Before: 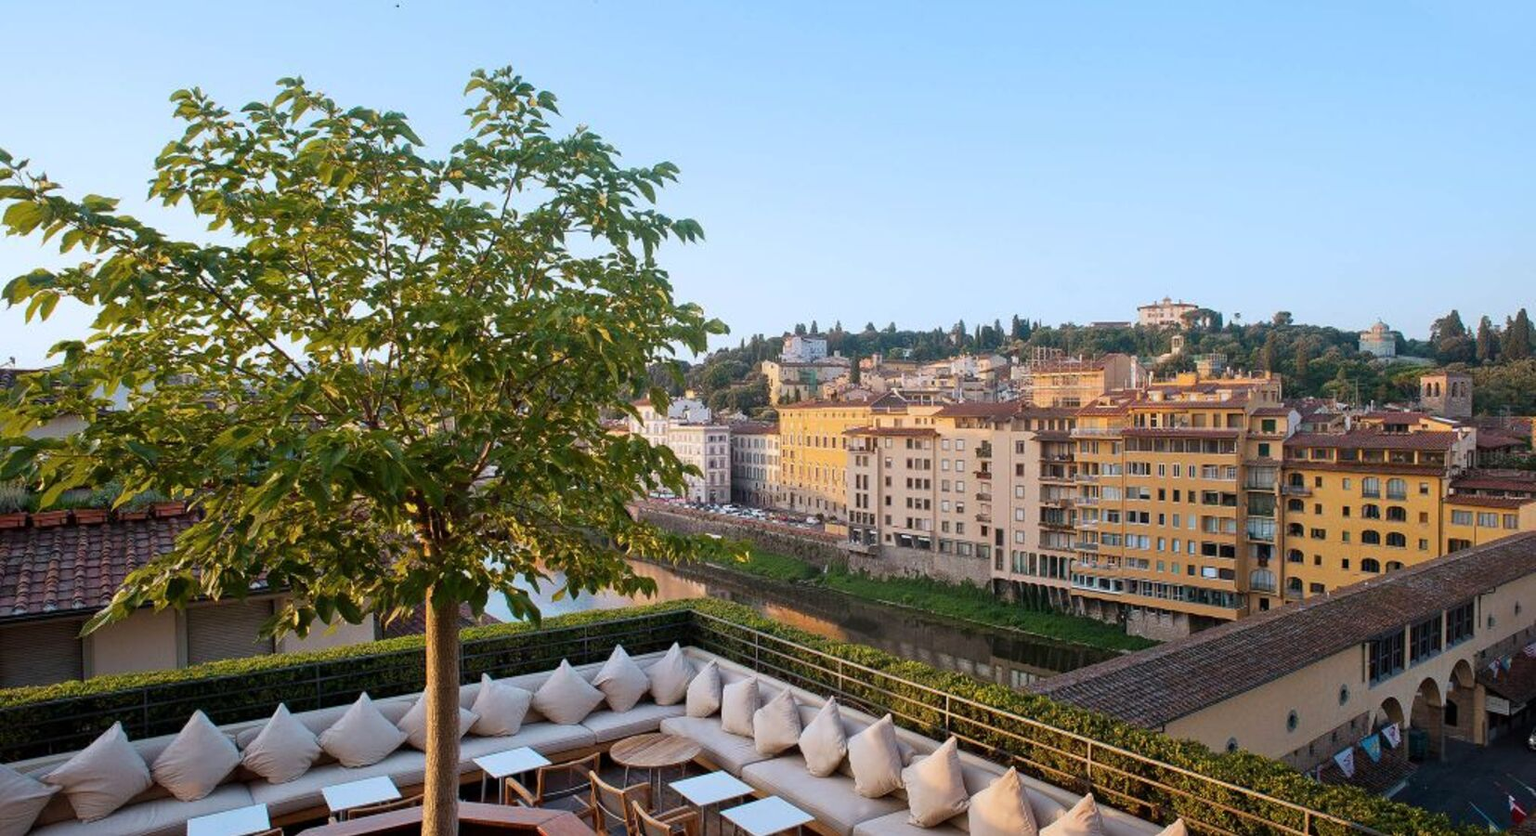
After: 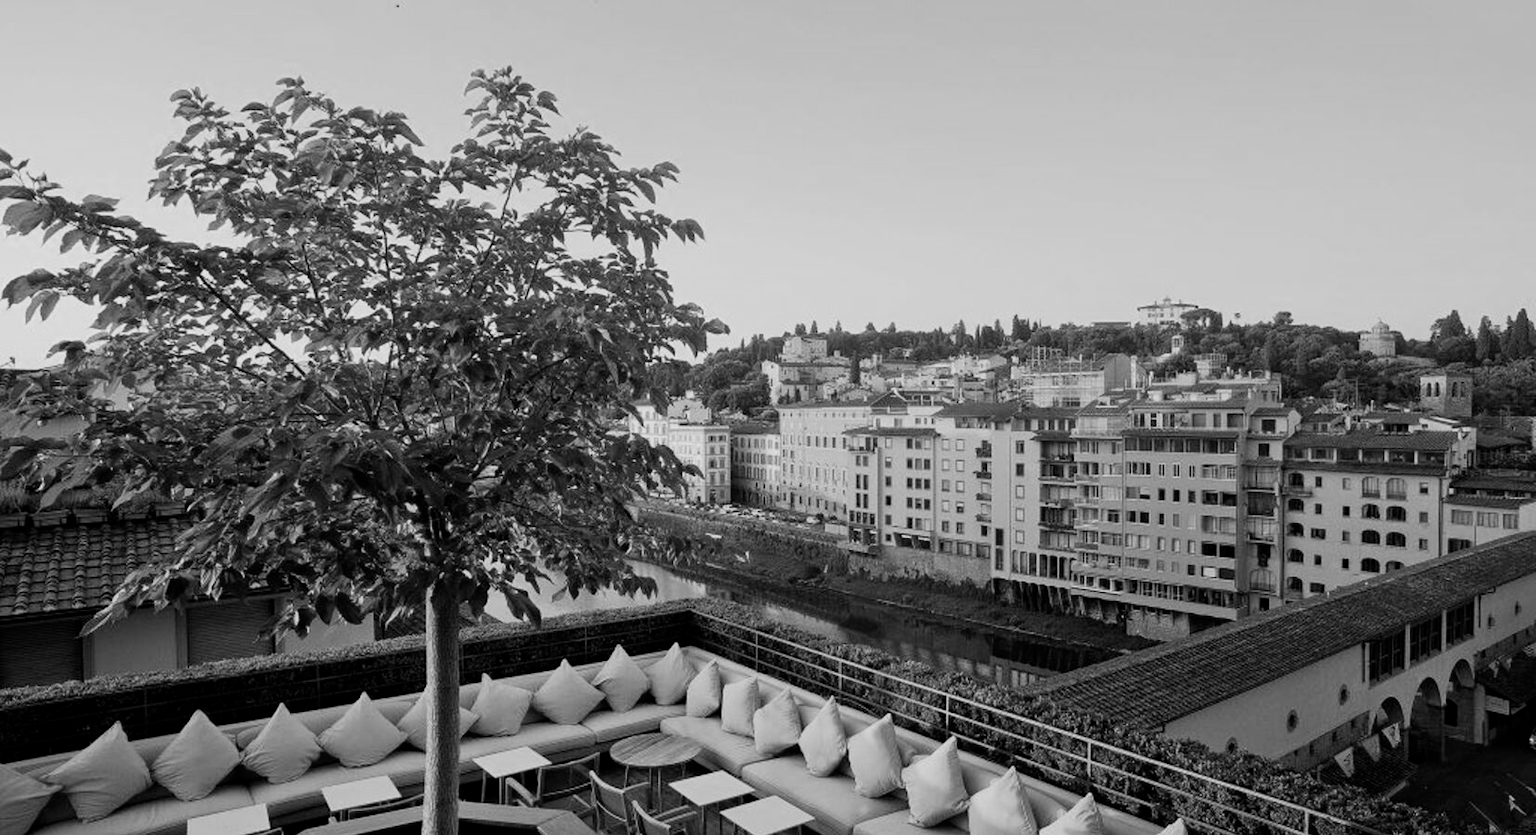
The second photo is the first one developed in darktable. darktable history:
white balance: red 1.066, blue 1.119
filmic rgb: middle gray luminance 21.73%, black relative exposure -14 EV, white relative exposure 2.96 EV, threshold 6 EV, target black luminance 0%, hardness 8.81, latitude 59.69%, contrast 1.208, highlights saturation mix 5%, shadows ↔ highlights balance 41.6%, add noise in highlights 0, color science v3 (2019), use custom middle-gray values true, iterations of high-quality reconstruction 0, contrast in highlights soft, enable highlight reconstruction true
monochrome: on, module defaults
